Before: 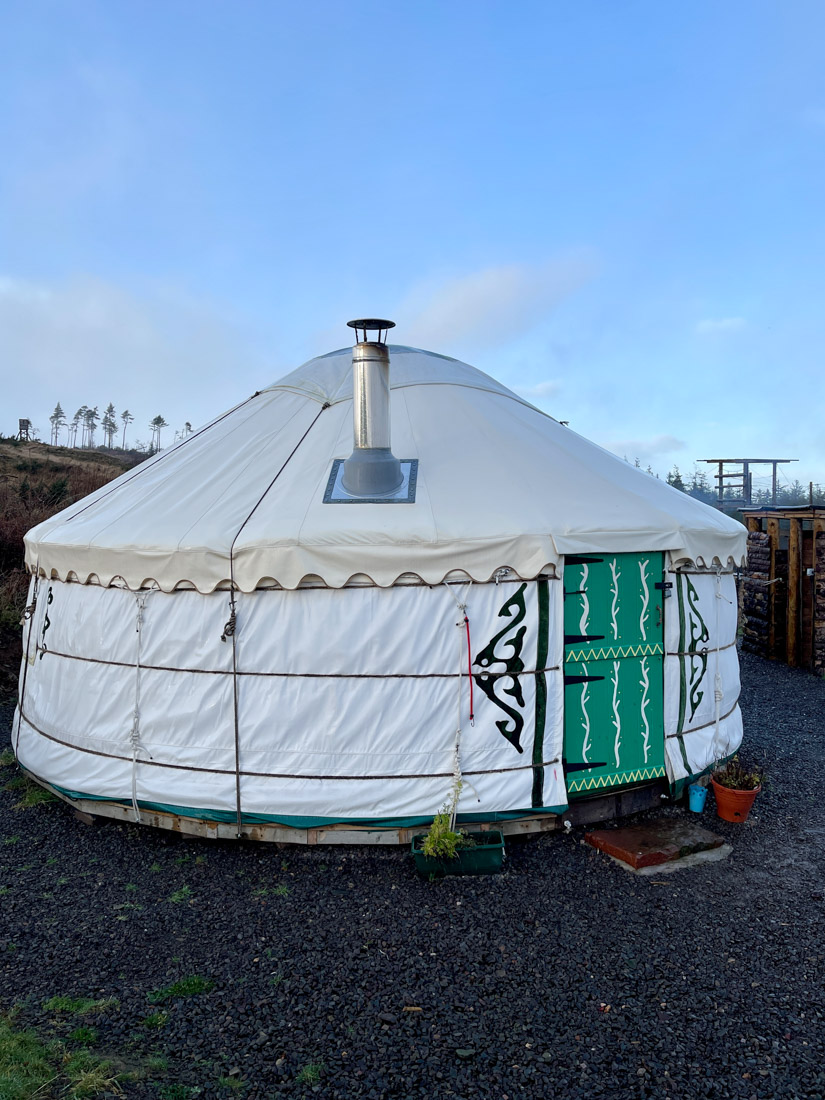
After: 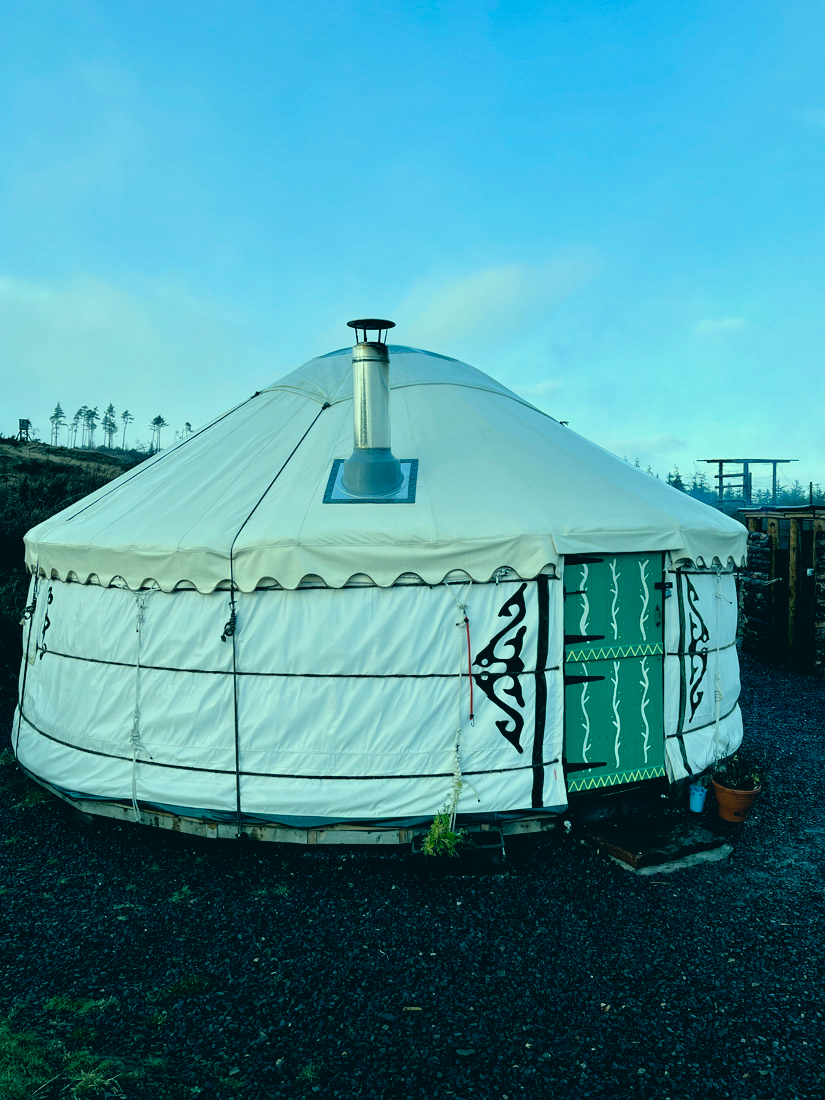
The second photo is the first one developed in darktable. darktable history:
color correction: highlights a* -20.08, highlights b* 9.8, shadows a* -21.18, shadows b* -10.59
filmic rgb: black relative exposure -4.91 EV, white relative exposure 2.83 EV, threshold 5.95 EV, hardness 3.7, enable highlight reconstruction true
